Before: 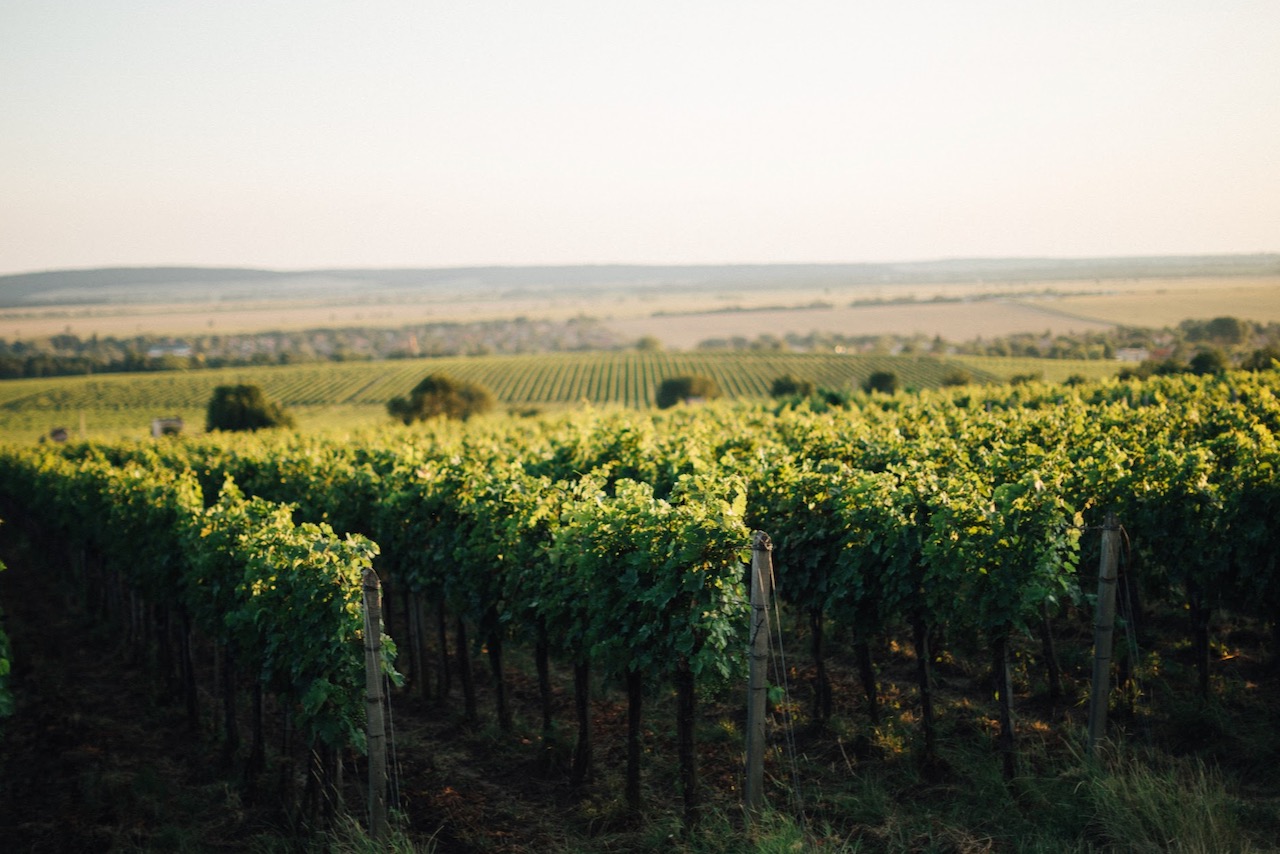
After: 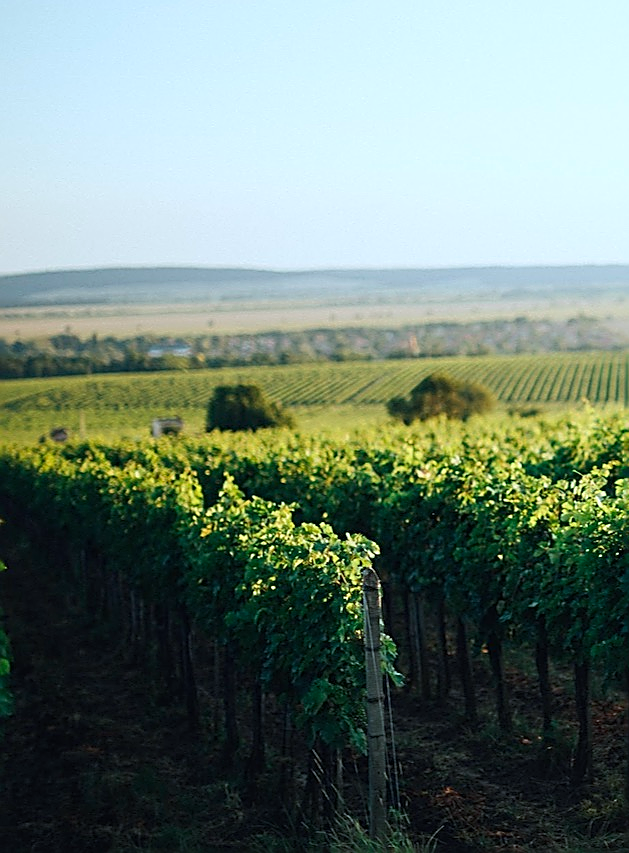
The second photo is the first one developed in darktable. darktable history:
color calibration: illuminant Planckian (black body), x 0.375, y 0.373, temperature 4117 K
crop and rotate: left 0%, top 0%, right 50.845%
sharpen: radius 1.685, amount 1.294
contrast brightness saturation: saturation 0.18
